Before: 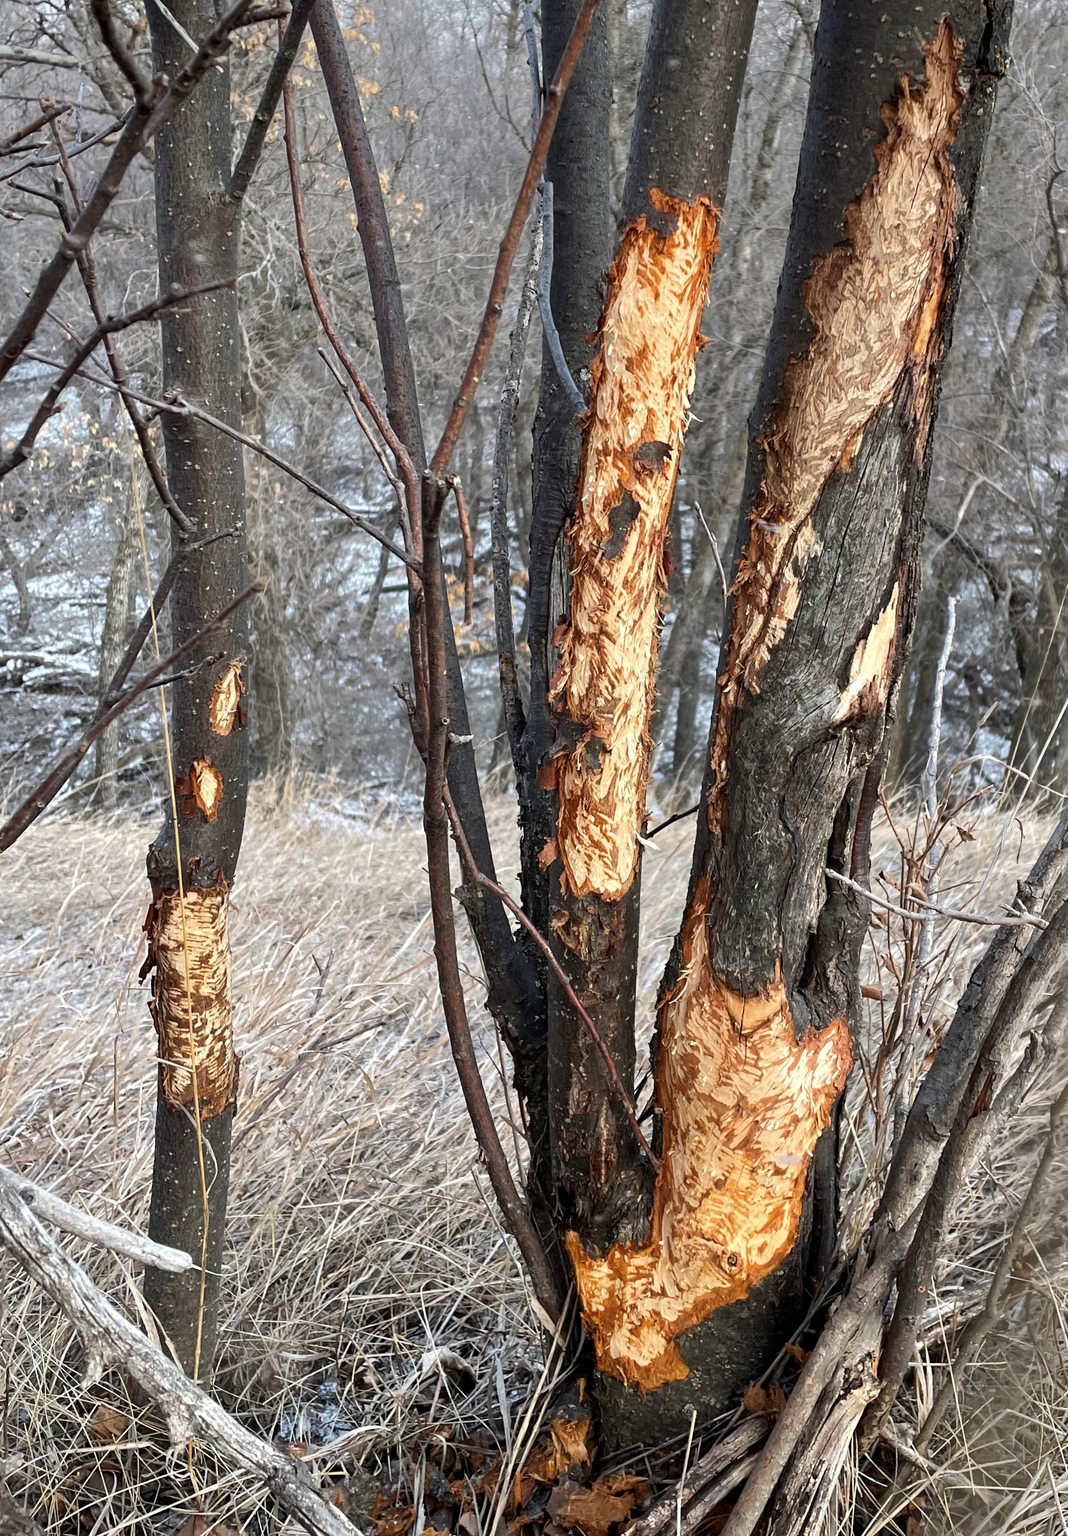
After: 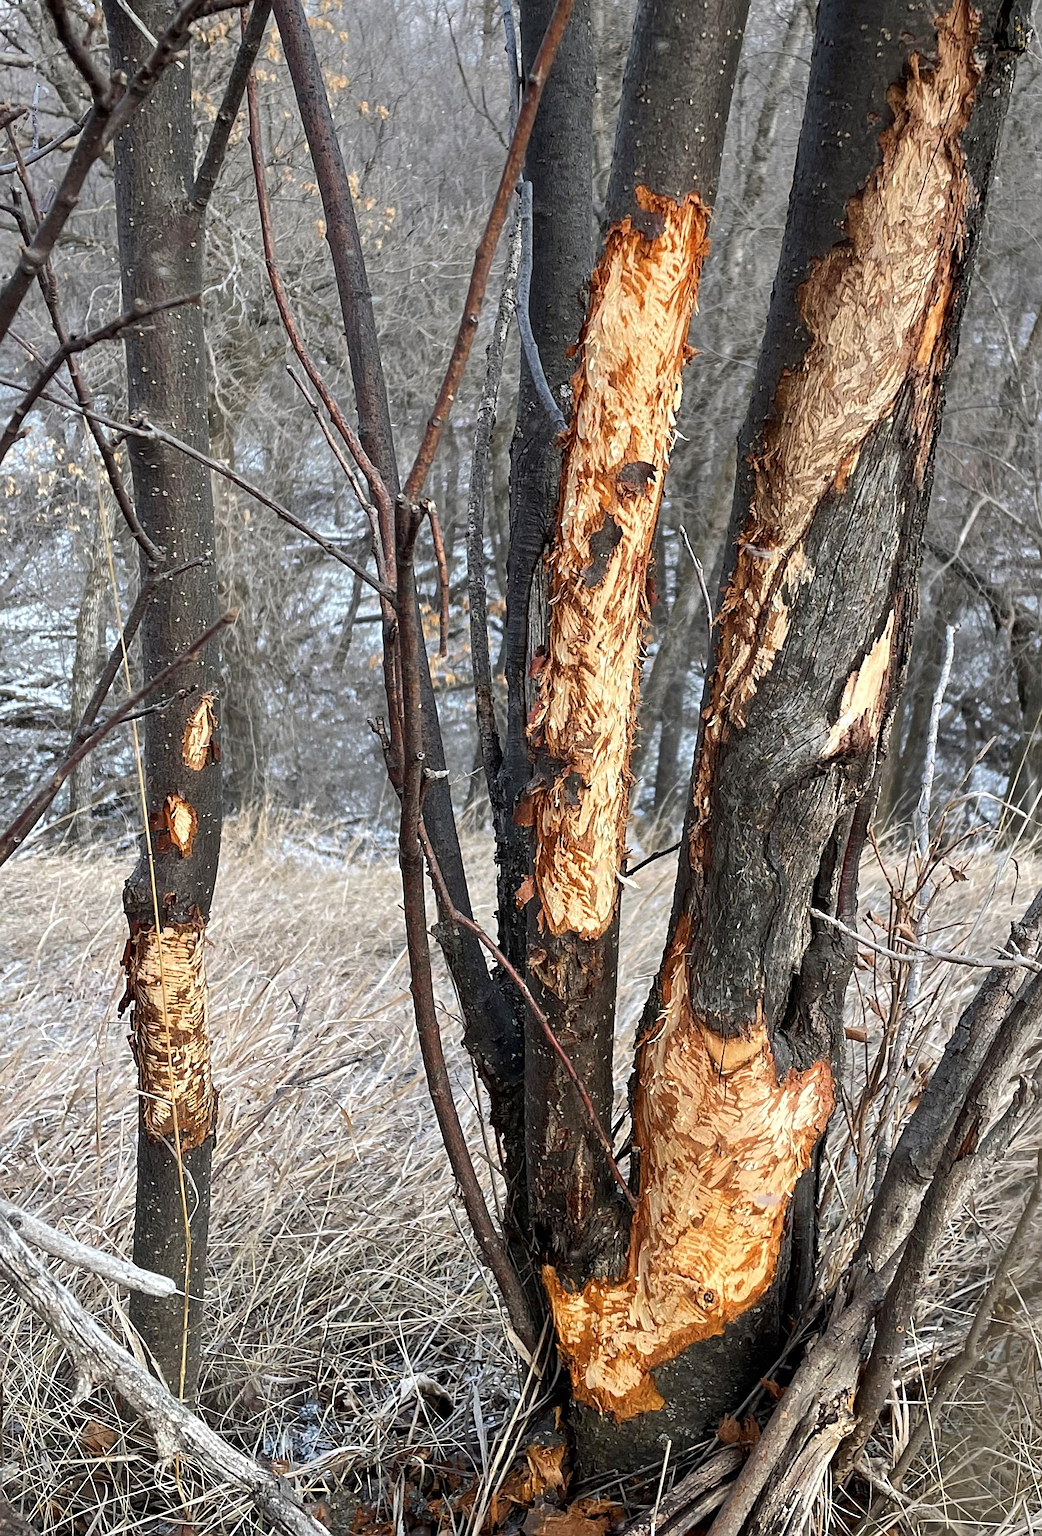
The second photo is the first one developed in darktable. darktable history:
sharpen: on, module defaults
rotate and perspective: rotation 0.074°, lens shift (vertical) 0.096, lens shift (horizontal) -0.041, crop left 0.043, crop right 0.952, crop top 0.024, crop bottom 0.979
